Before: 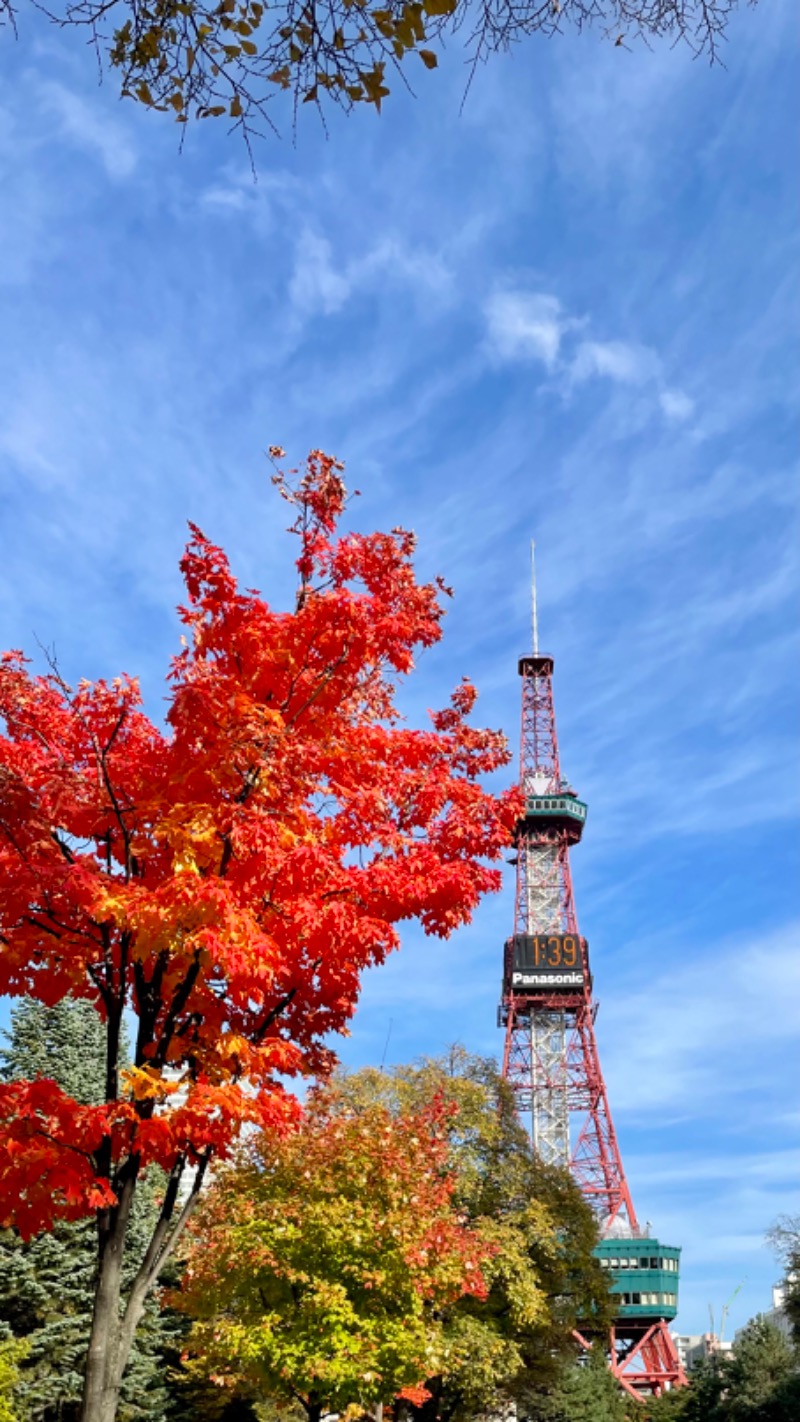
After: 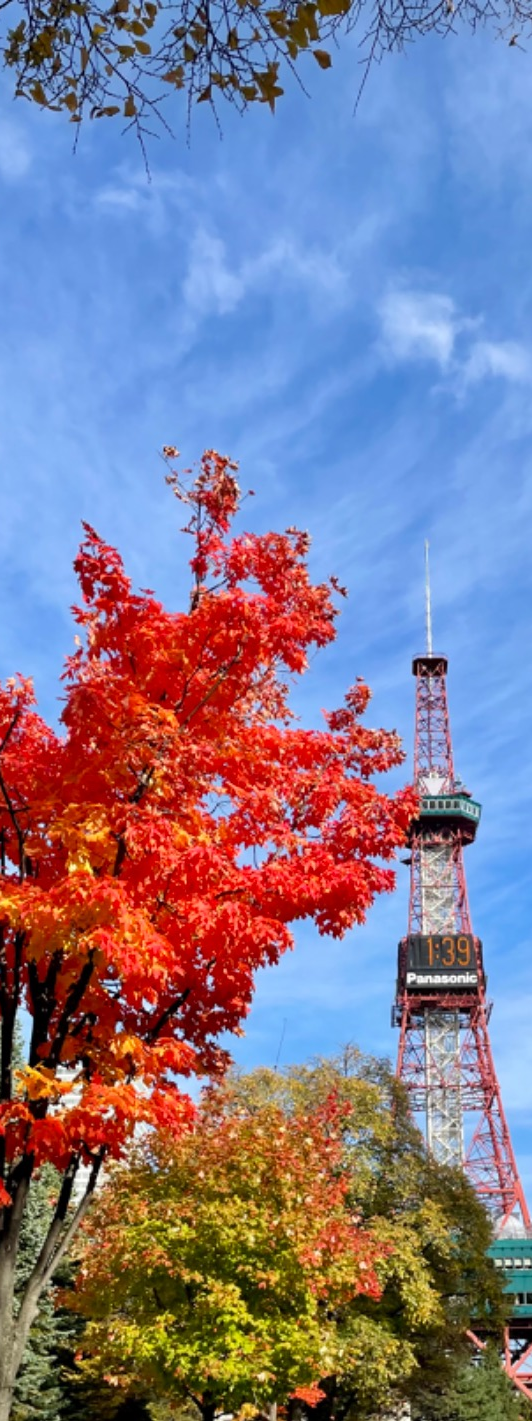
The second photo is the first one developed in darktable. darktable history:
crop and rotate: left 13.442%, right 19.935%
